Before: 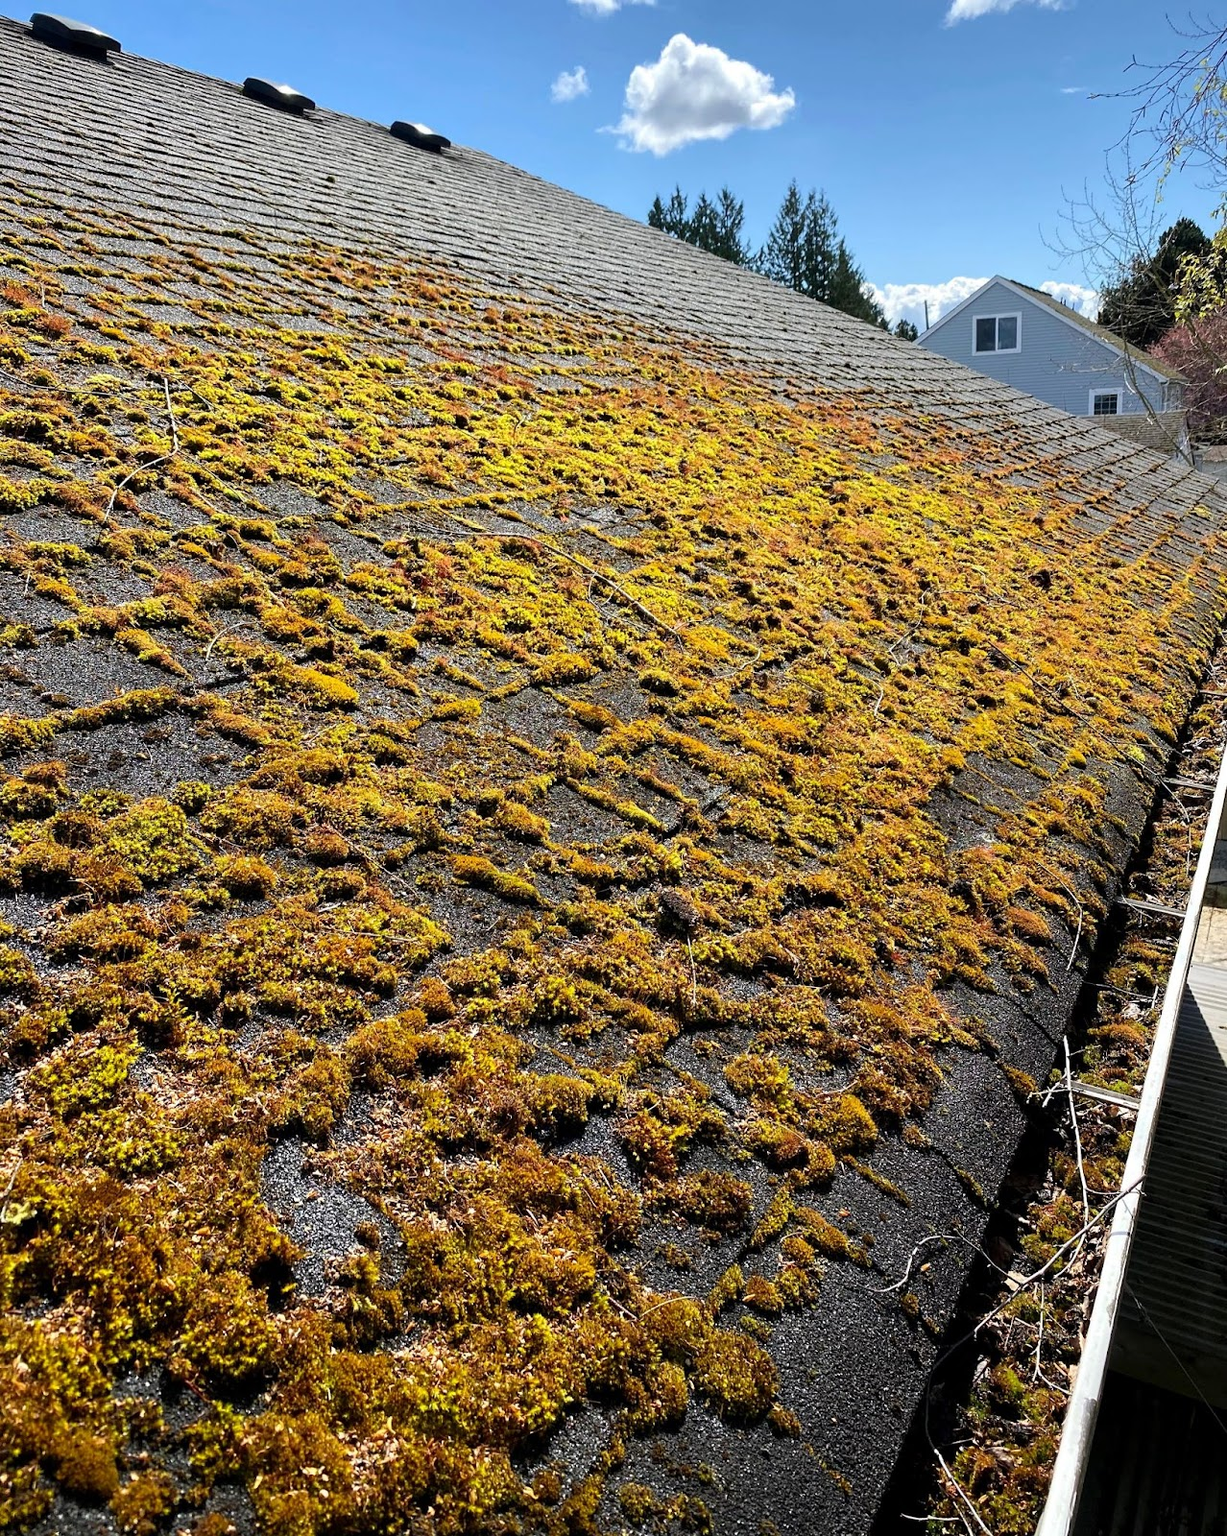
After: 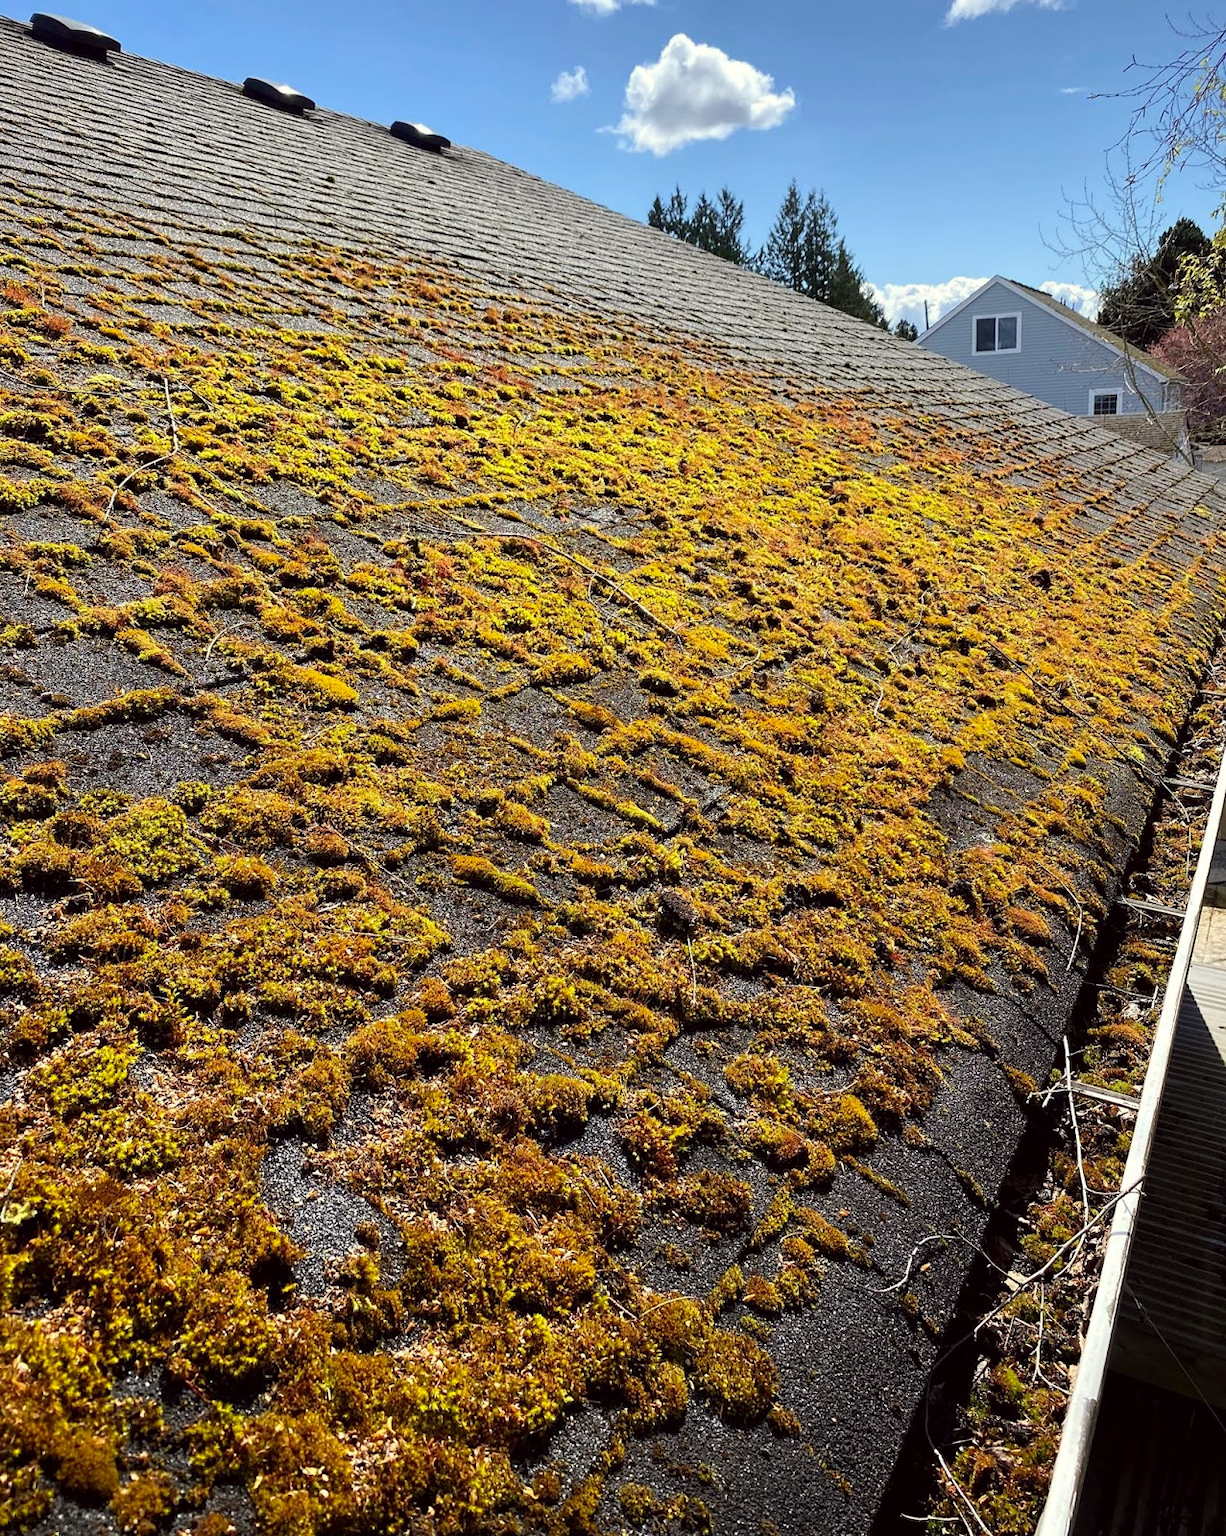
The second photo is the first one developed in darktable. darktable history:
color correction: highlights a* -0.959, highlights b* 4.48, shadows a* 3.63
